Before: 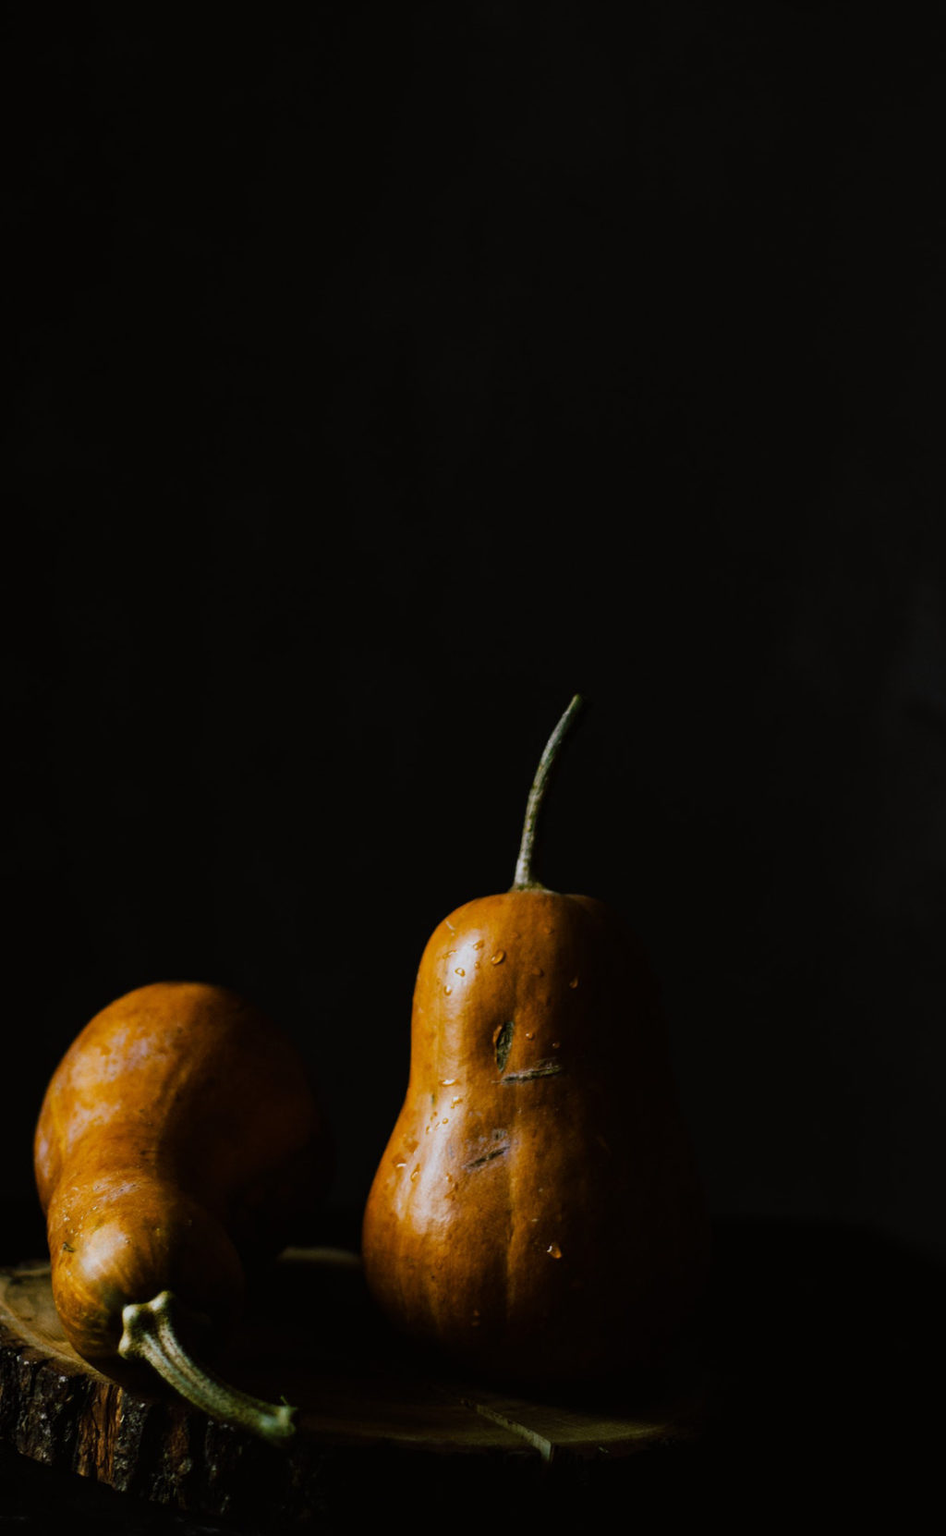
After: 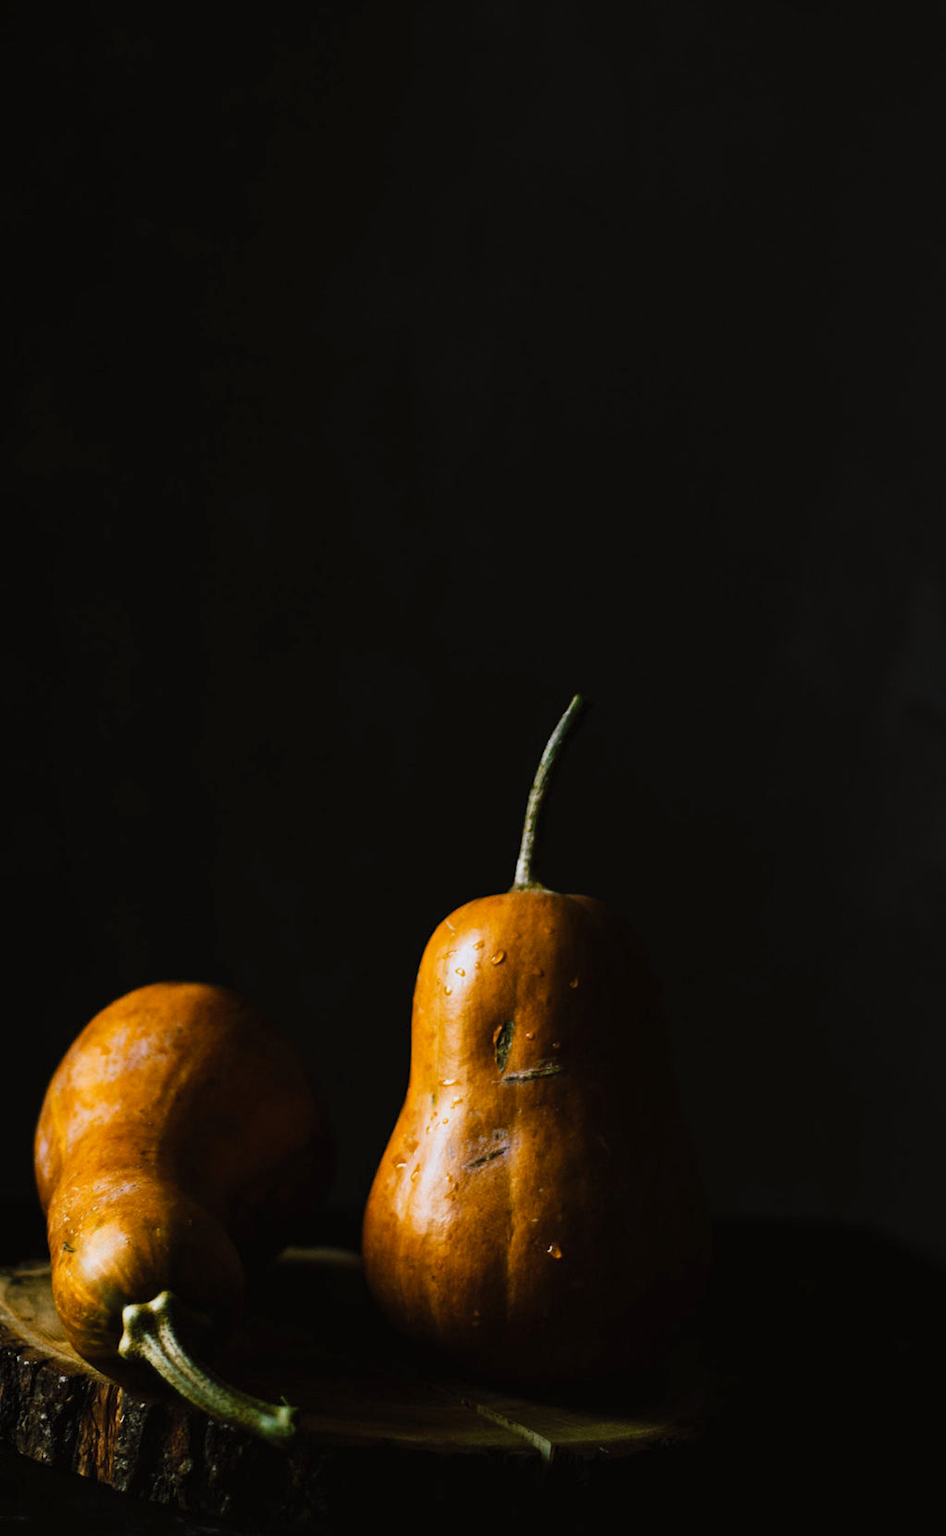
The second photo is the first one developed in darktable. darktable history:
contrast brightness saturation: contrast 0.196, brightness 0.154, saturation 0.147
